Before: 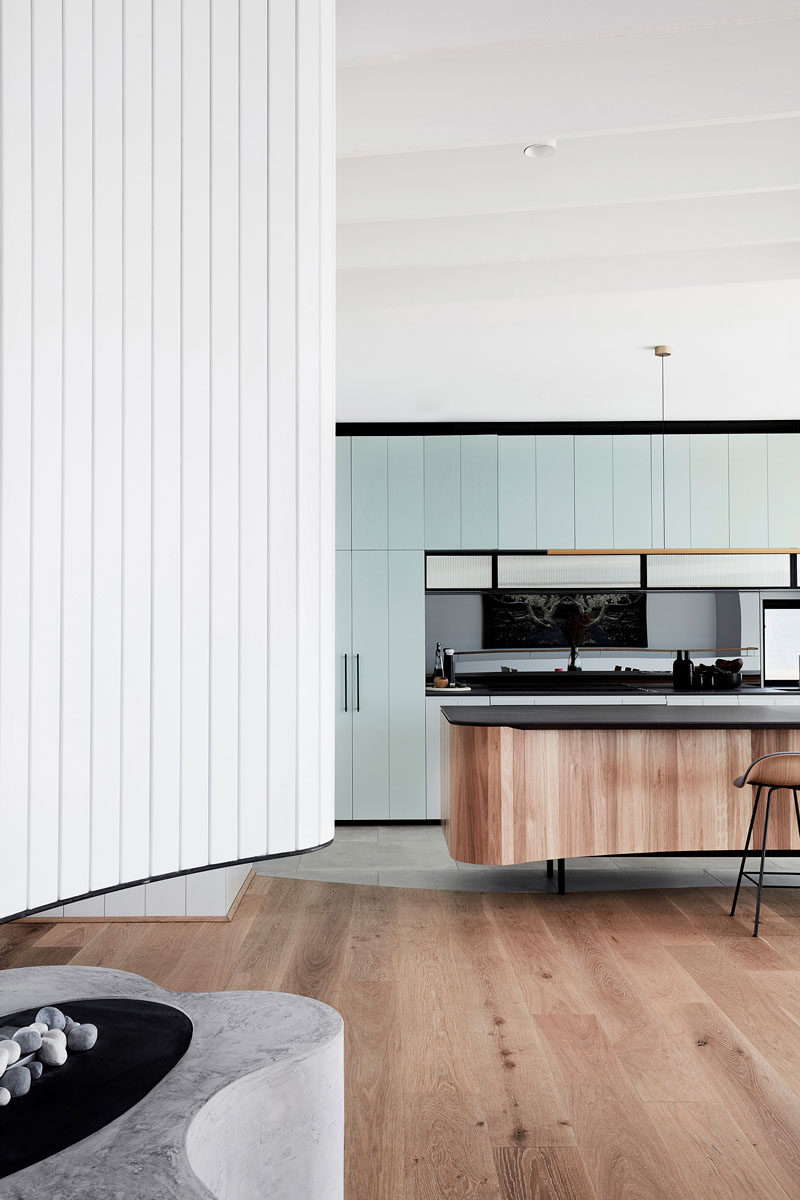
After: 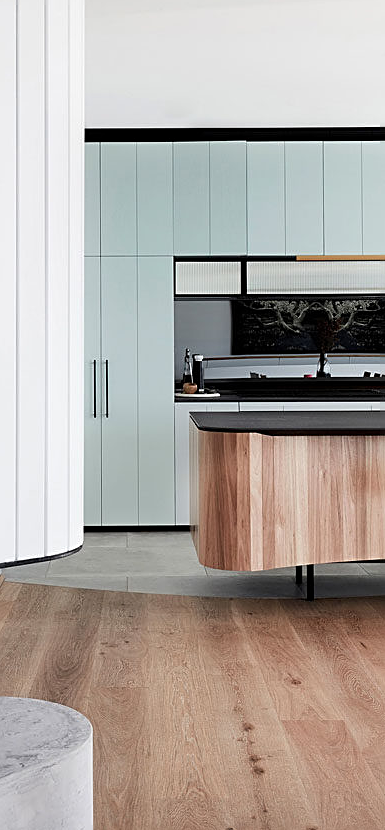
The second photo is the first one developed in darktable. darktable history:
crop: left 31.407%, top 24.516%, right 20.367%, bottom 6.246%
sharpen: on, module defaults
